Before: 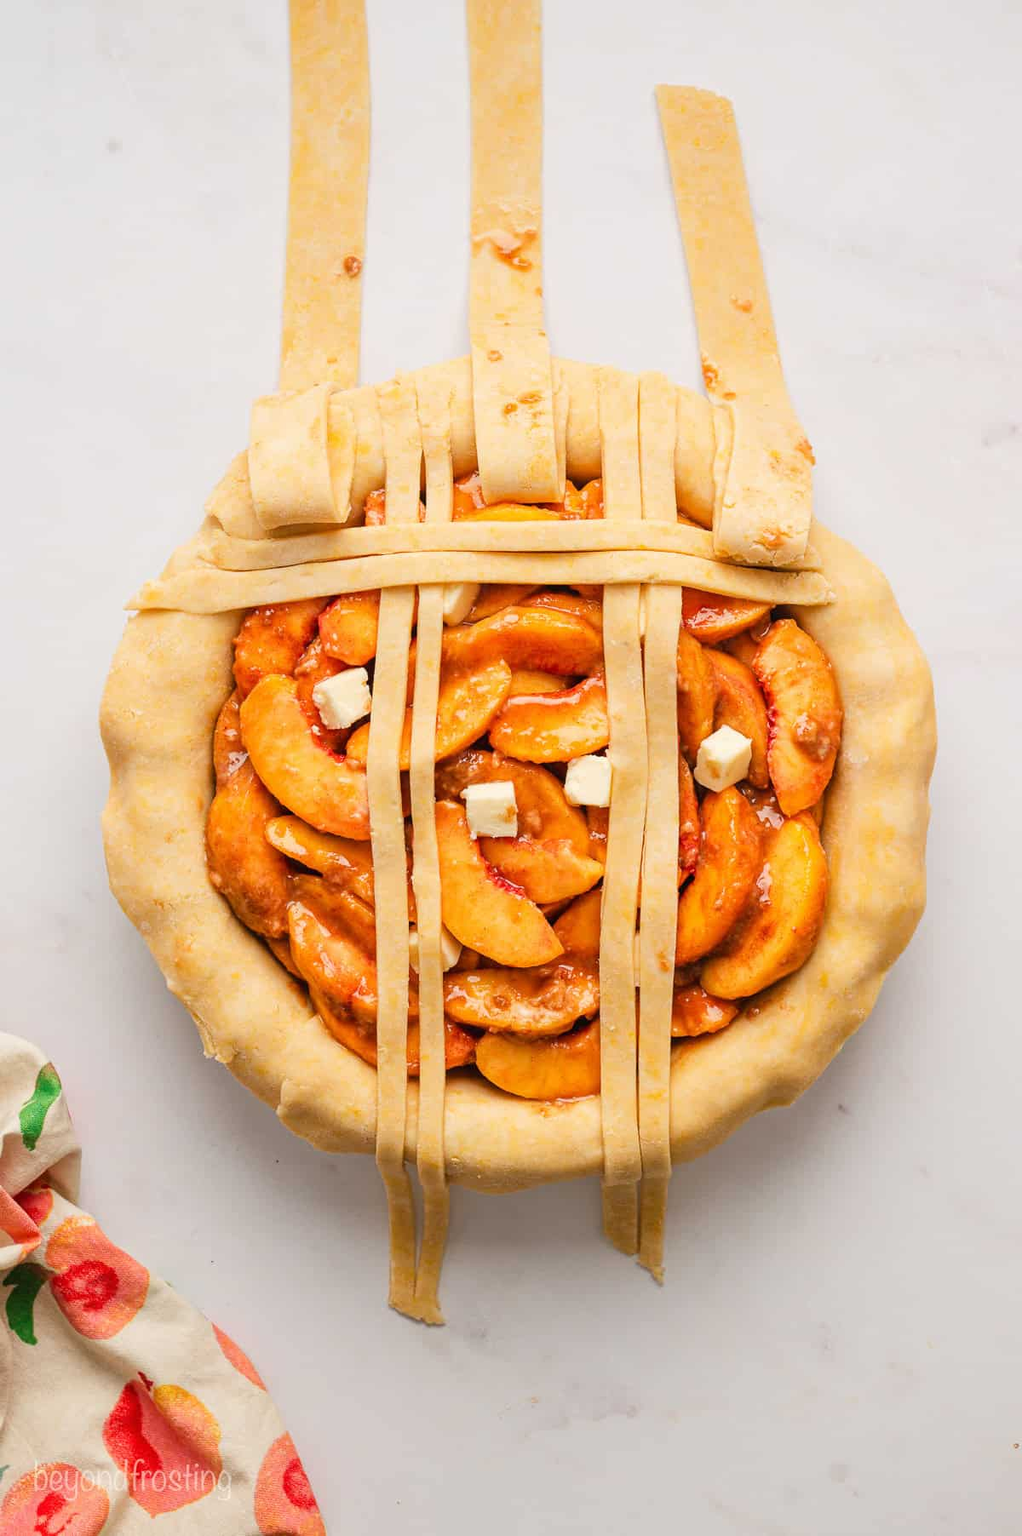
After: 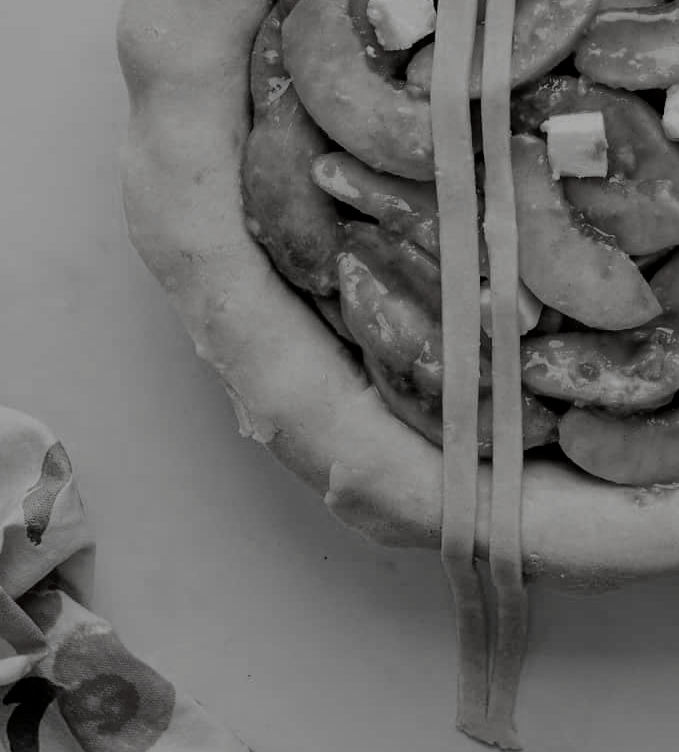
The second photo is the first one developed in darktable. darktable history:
tone equalizer: -7 EV 0.151 EV, -6 EV 0.611 EV, -5 EV 1.18 EV, -4 EV 1.37 EV, -3 EV 1.15 EV, -2 EV 0.6 EV, -1 EV 0.161 EV, edges refinement/feathering 500, mask exposure compensation -1.57 EV, preserve details no
crop: top 44.682%, right 43.387%, bottom 13.115%
contrast brightness saturation: contrast 0.015, brightness -0.997, saturation -0.985
filmic rgb: black relative exposure -7.97 EV, white relative exposure 3.78 EV, hardness 4.35
